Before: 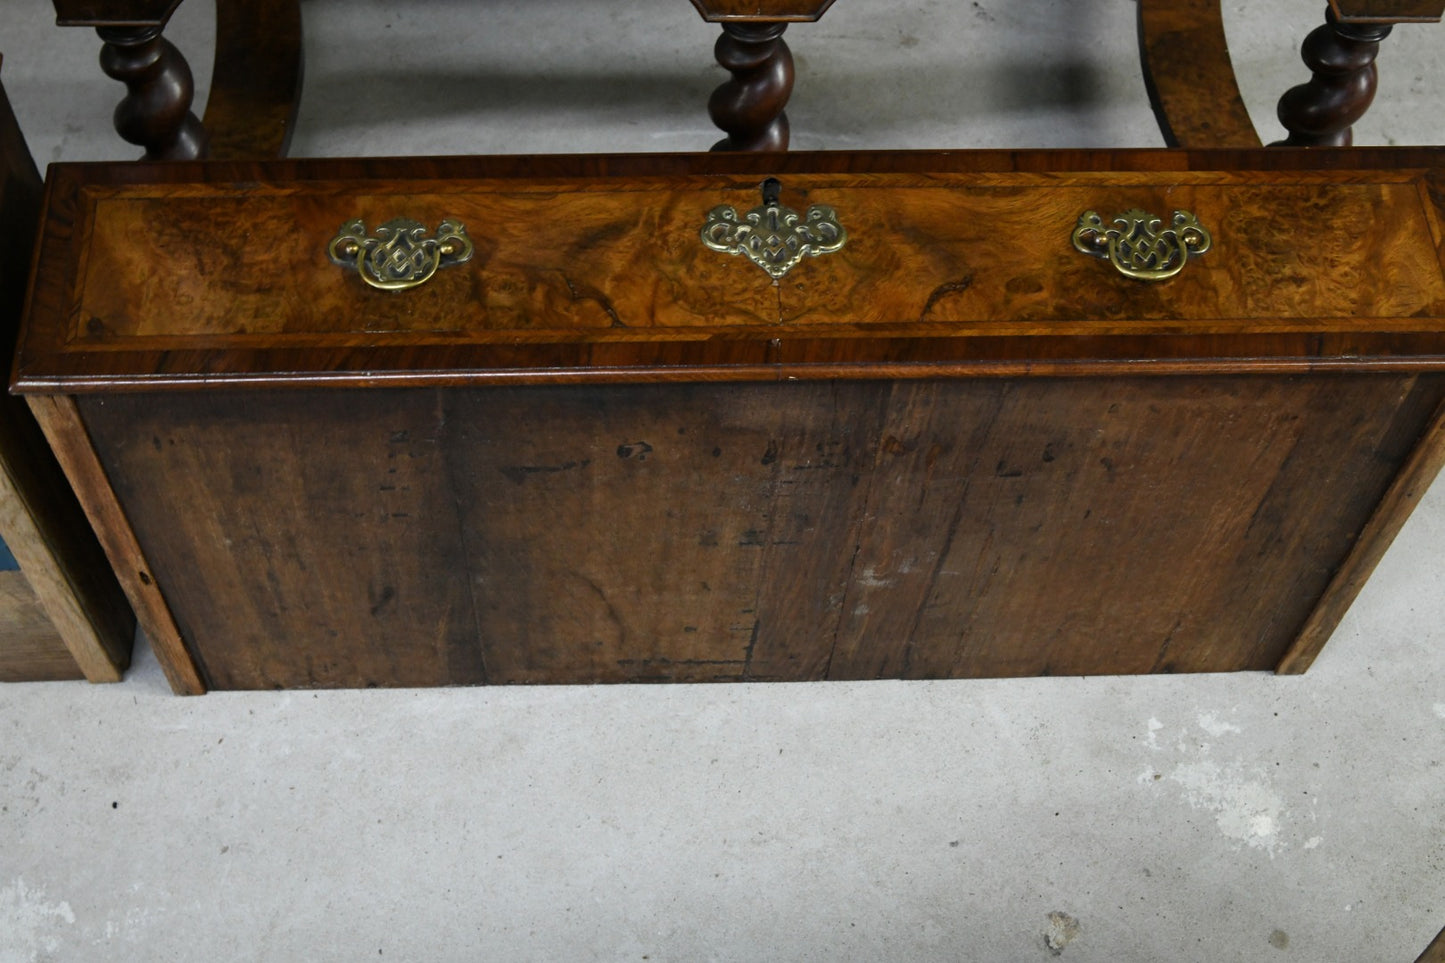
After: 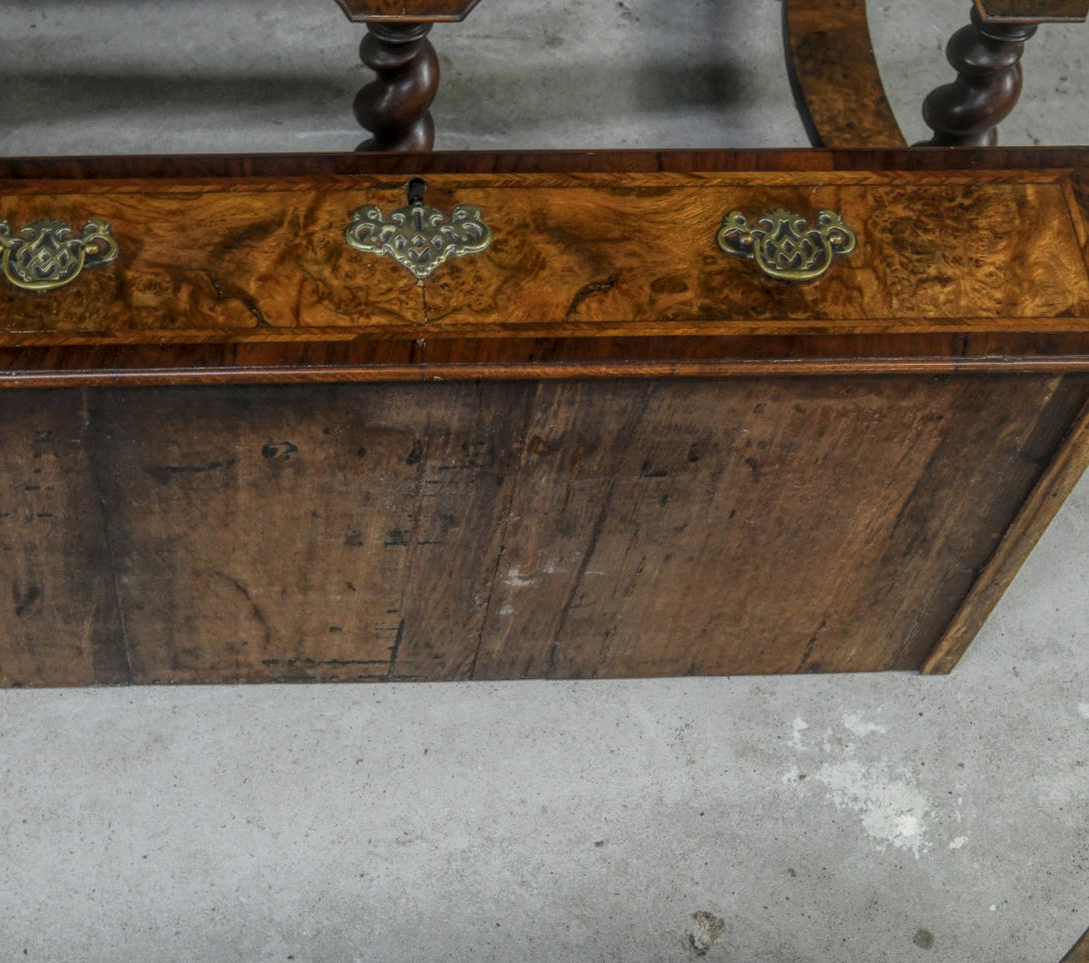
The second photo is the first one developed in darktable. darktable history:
crop and rotate: left 24.6%
haze removal: strength -0.09, adaptive false
local contrast: highlights 20%, shadows 30%, detail 200%, midtone range 0.2
